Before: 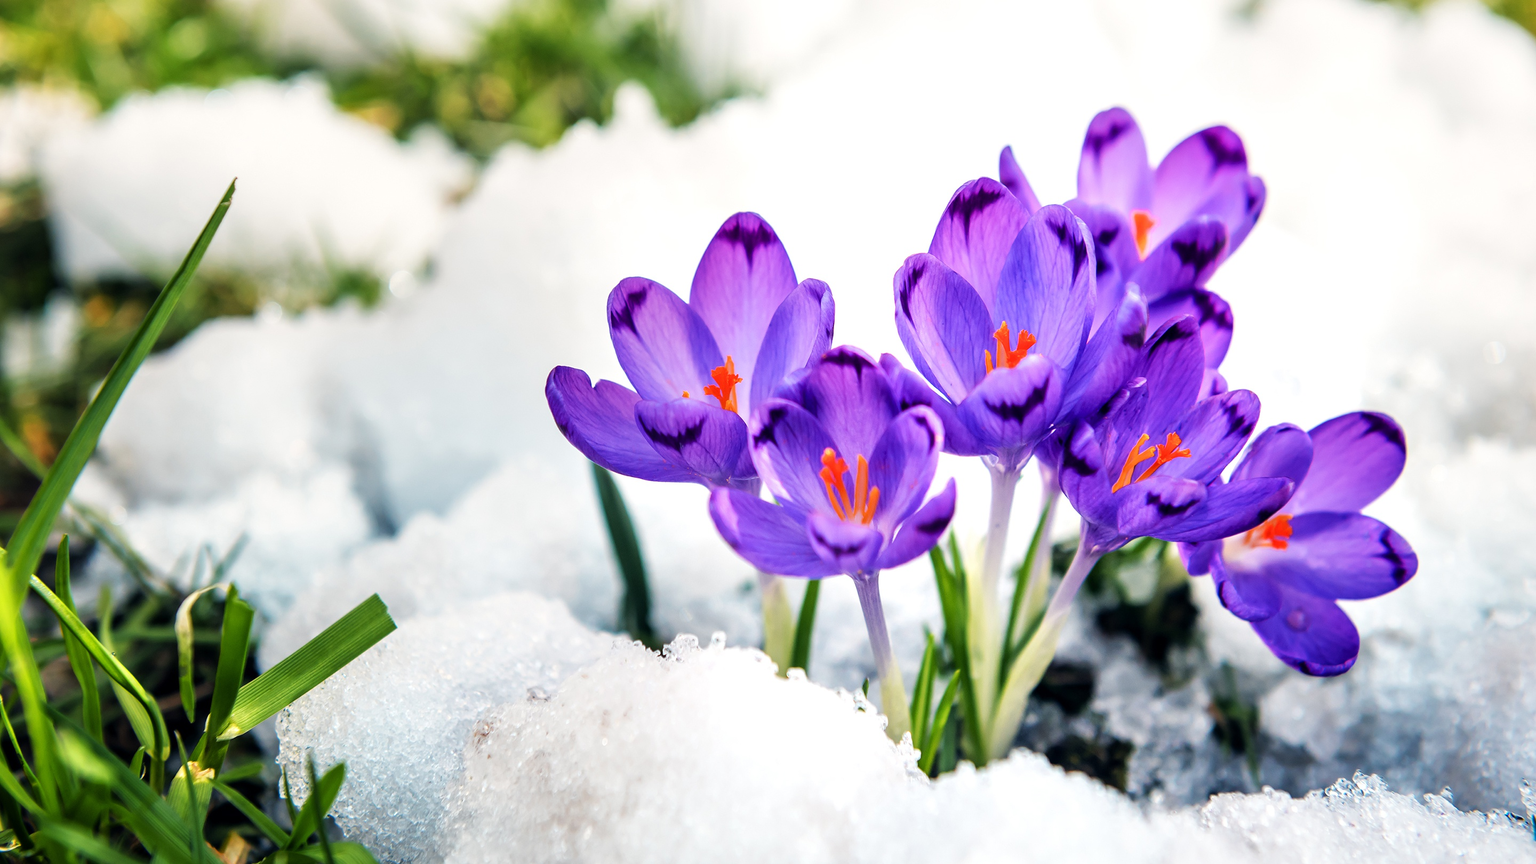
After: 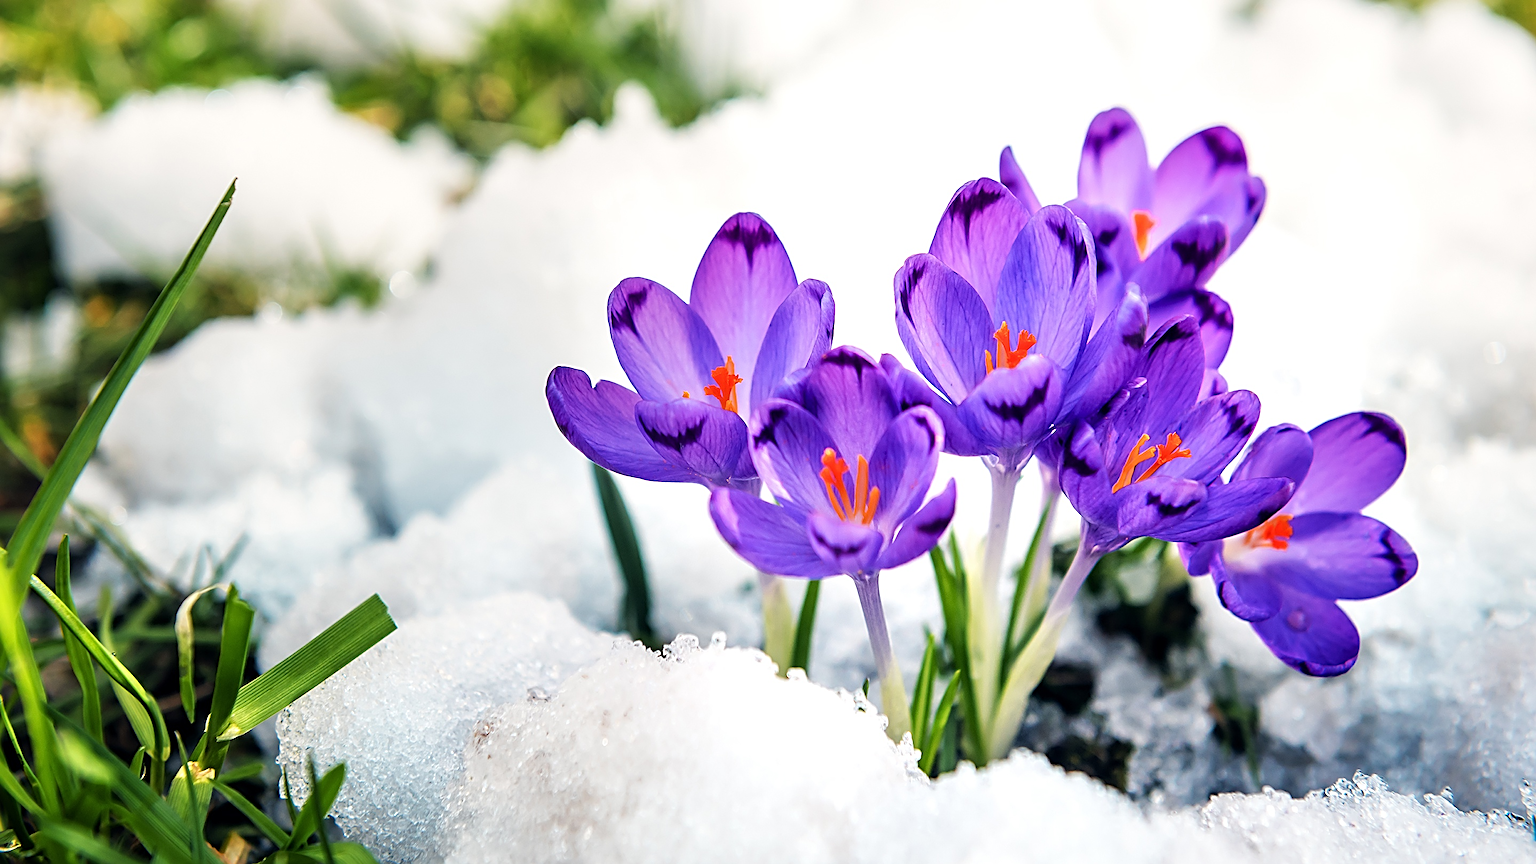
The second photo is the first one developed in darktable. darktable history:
sharpen: radius 3.021, amount 0.769
